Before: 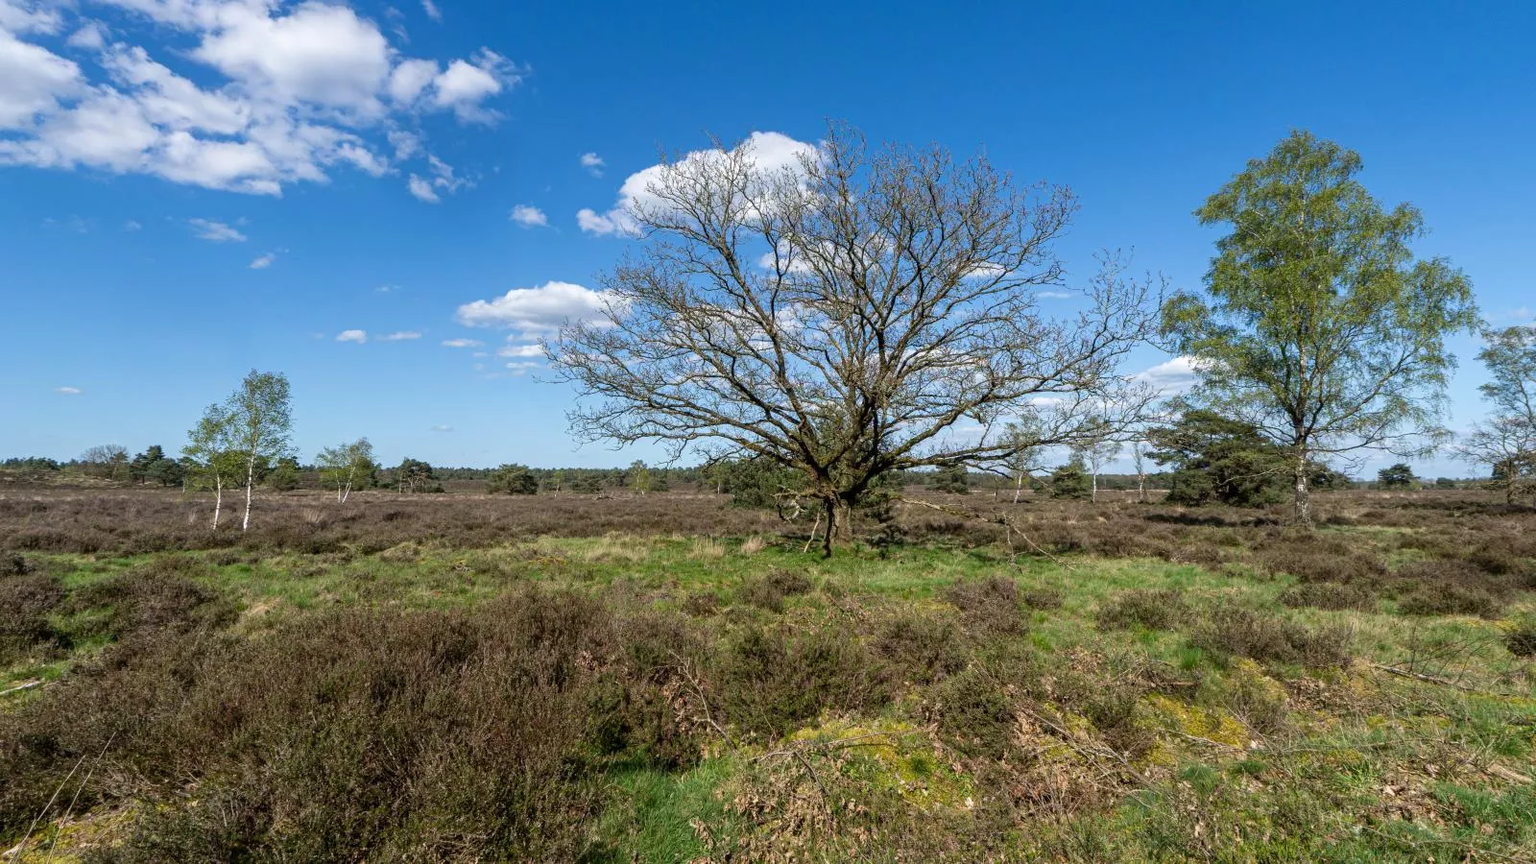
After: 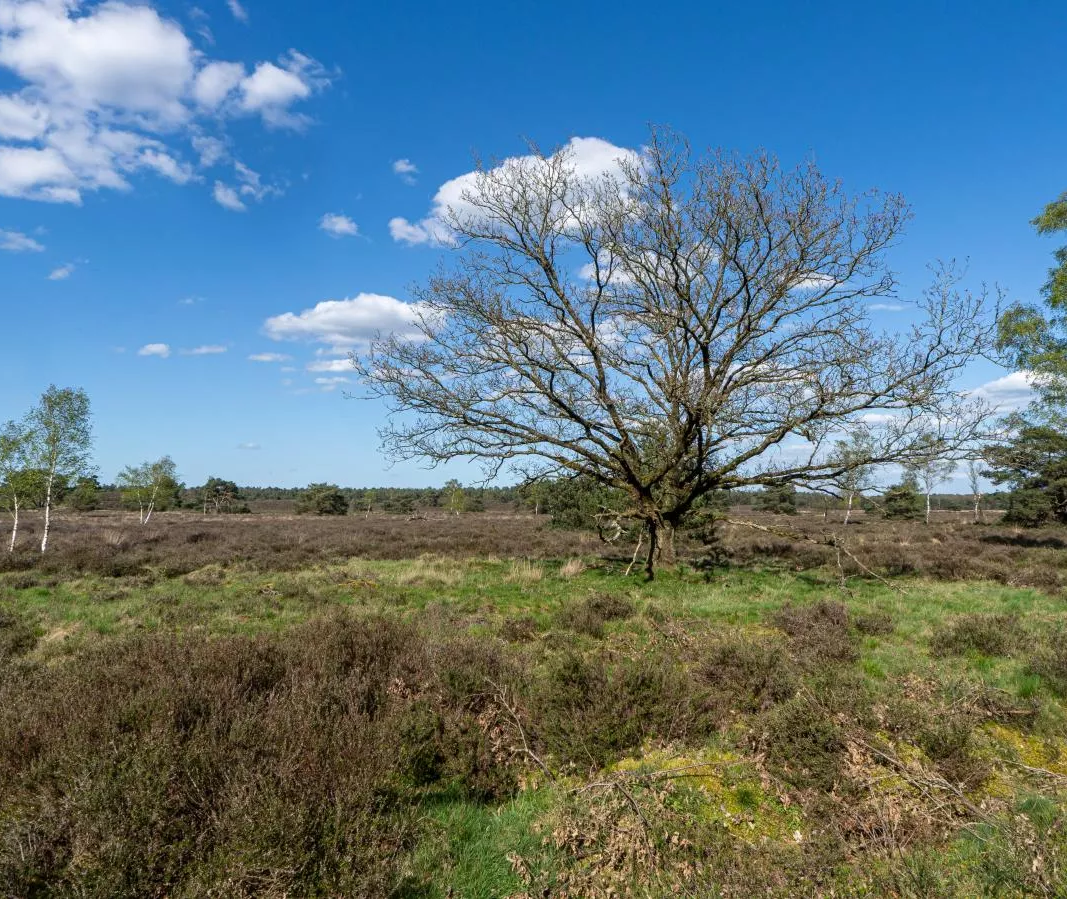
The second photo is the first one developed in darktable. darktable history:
crop and rotate: left 13.332%, right 19.96%
